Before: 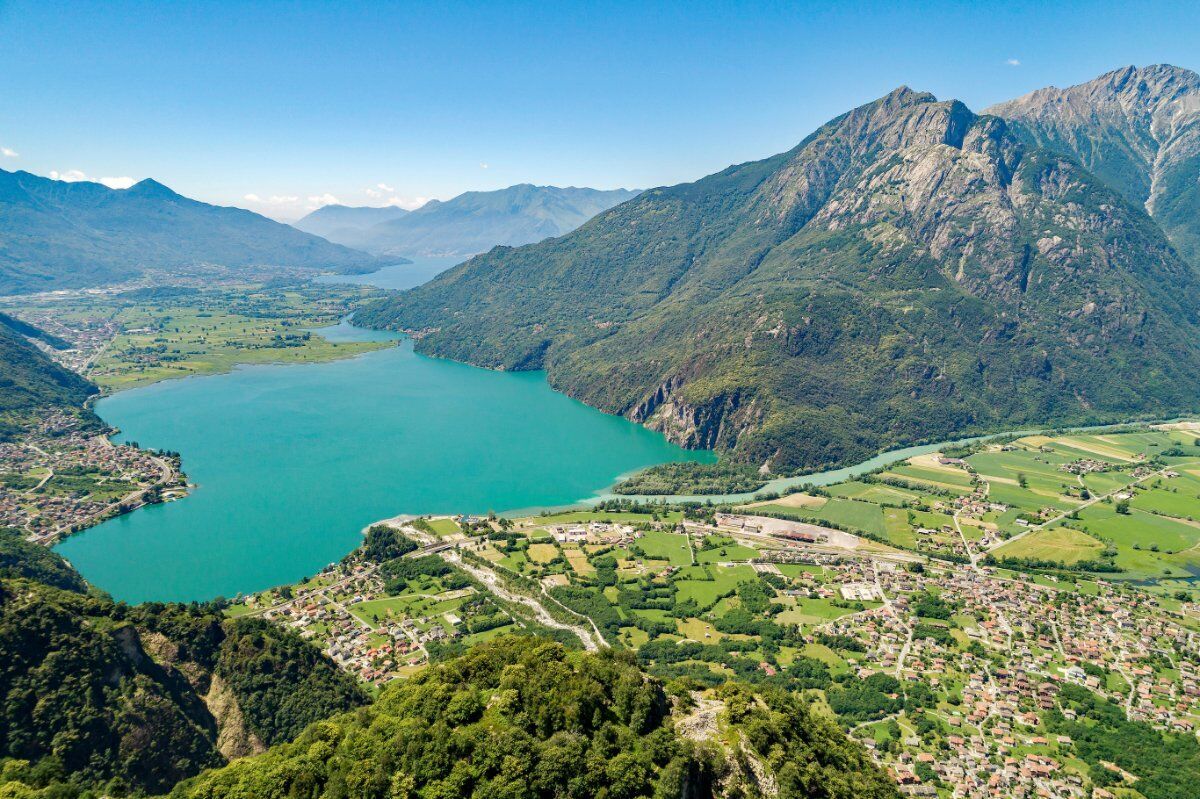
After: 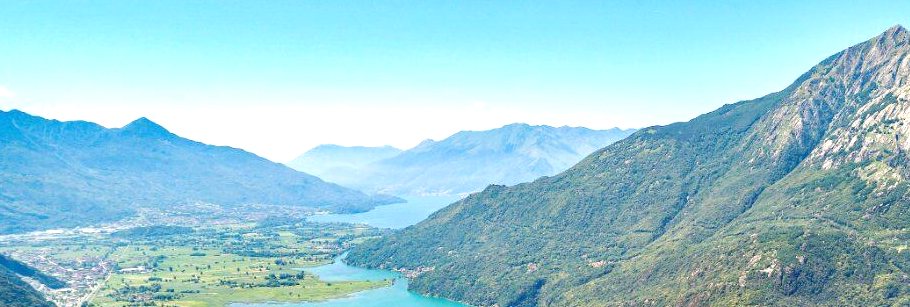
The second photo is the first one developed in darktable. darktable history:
crop: left 0.555%, top 7.643%, right 23.534%, bottom 53.903%
exposure: exposure 0.77 EV, compensate highlight preservation false
